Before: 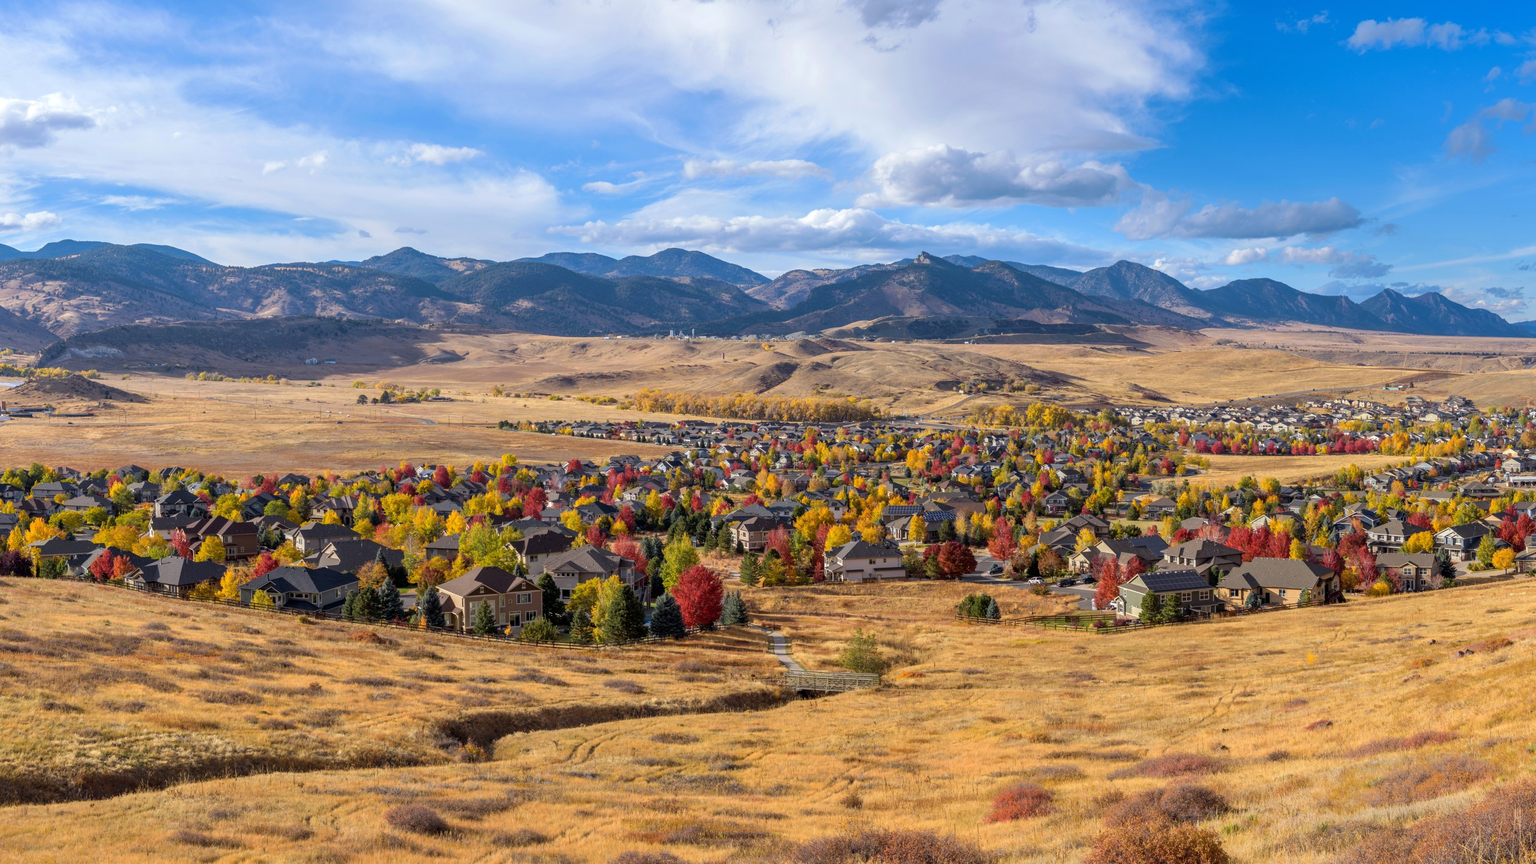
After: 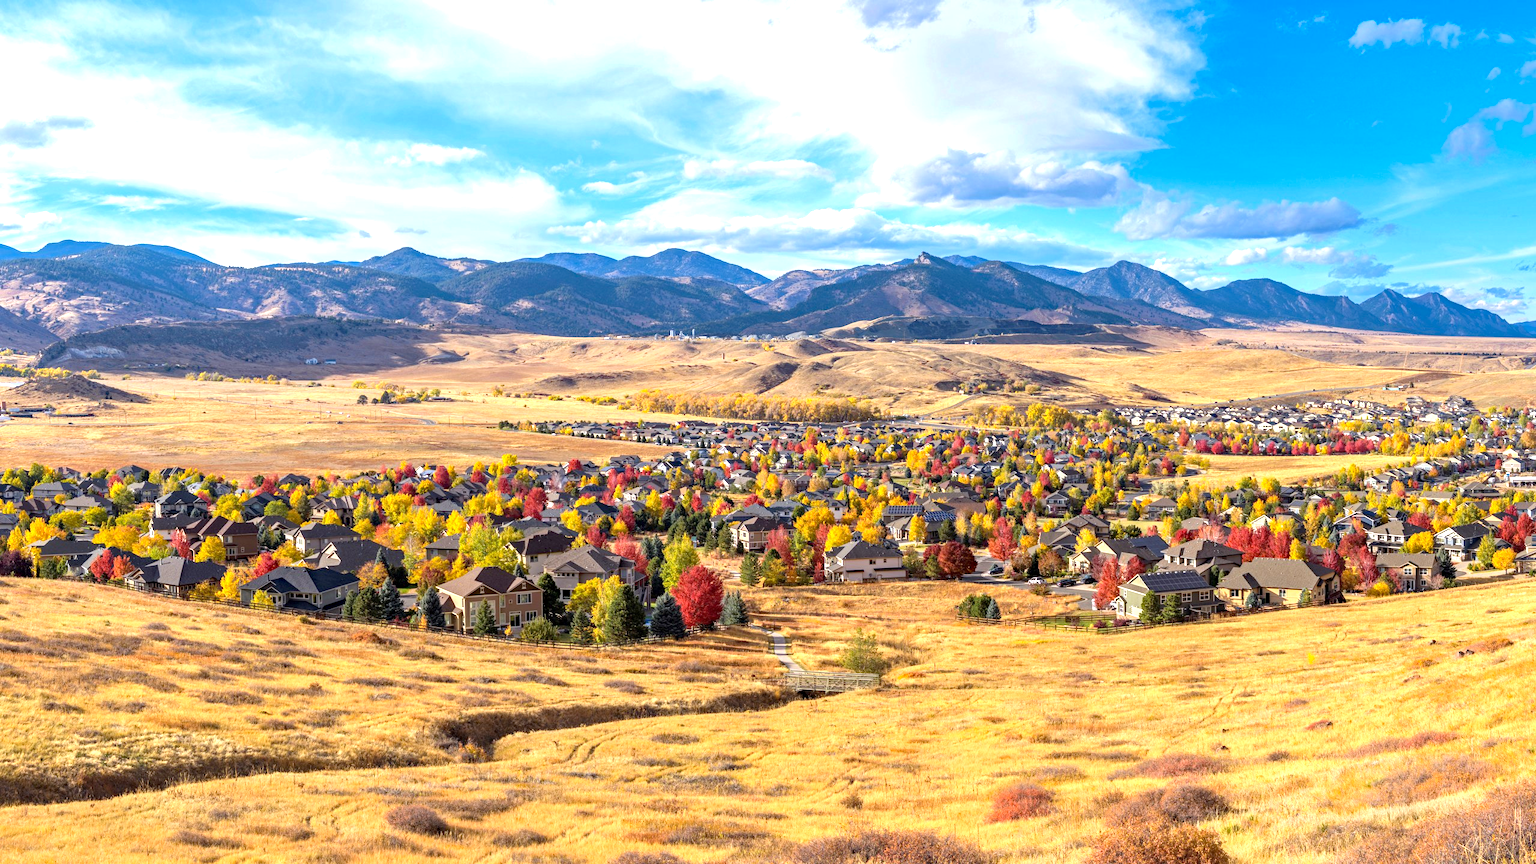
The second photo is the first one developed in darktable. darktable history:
haze removal: strength 0.29, distance 0.25, compatibility mode true, adaptive false
exposure: exposure 1 EV, compensate highlight preservation false
